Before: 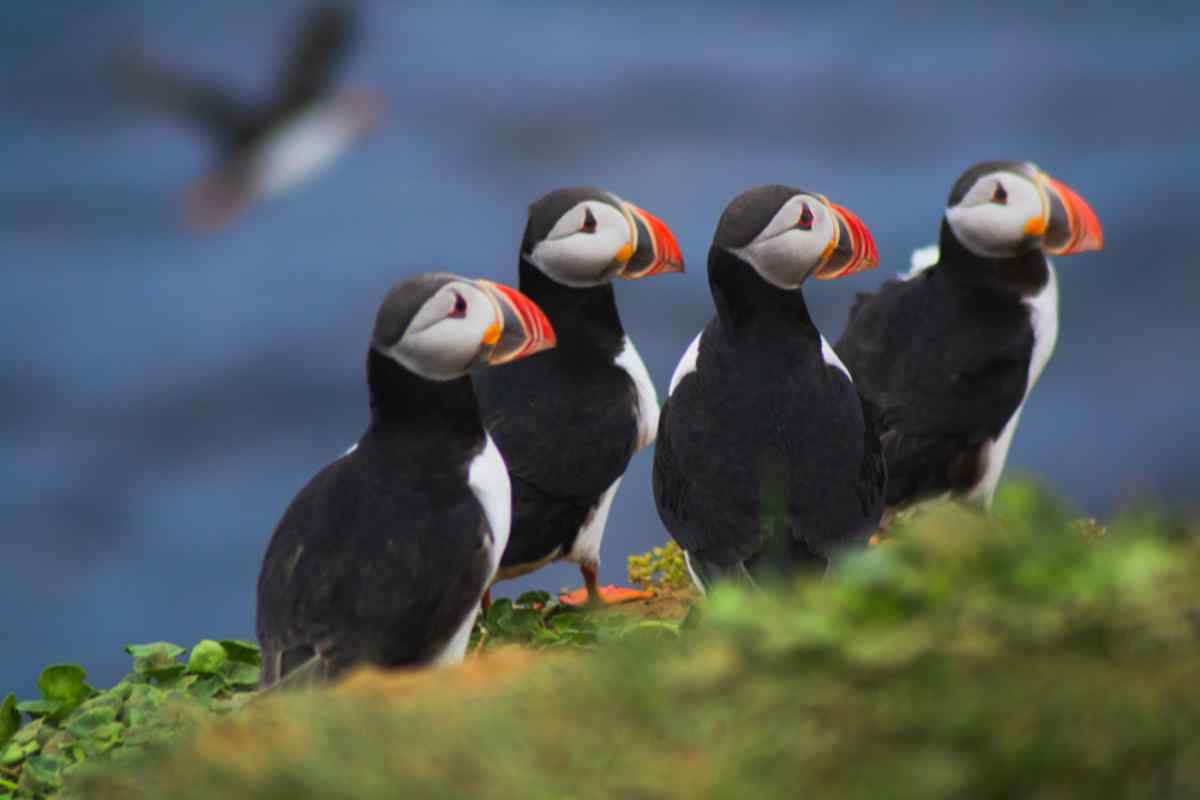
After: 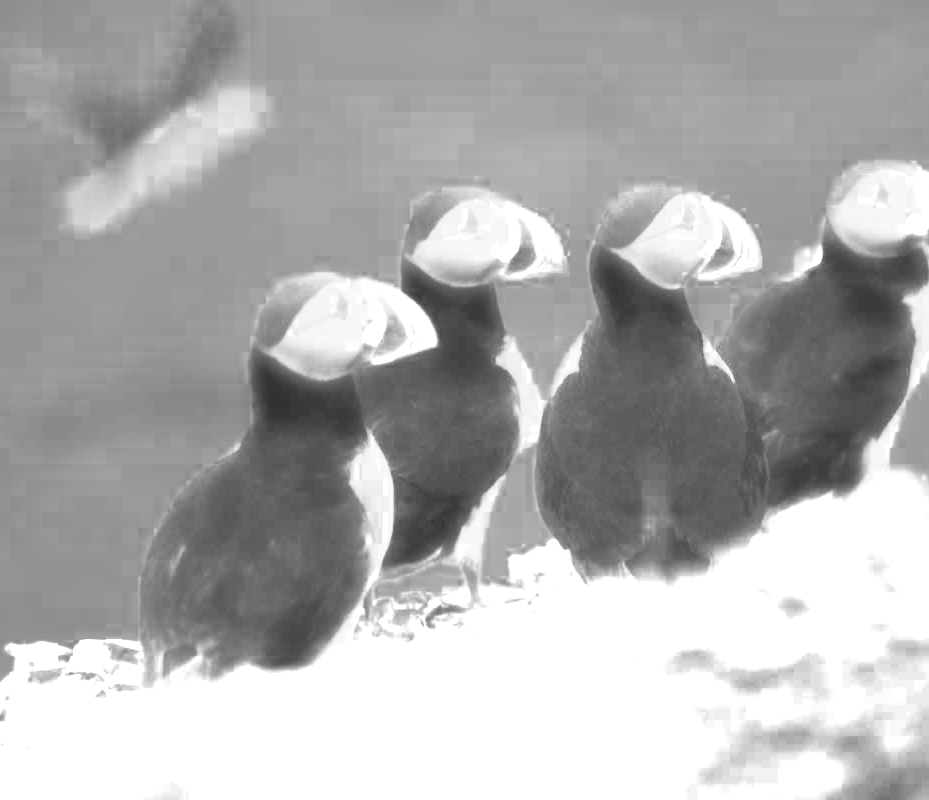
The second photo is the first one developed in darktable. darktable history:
color zones: curves: ch0 [(0, 0.554) (0.146, 0.662) (0.293, 0.86) (0.503, 0.774) (0.637, 0.106) (0.74, 0.072) (0.866, 0.488) (0.998, 0.569)]; ch1 [(0, 0) (0.143, 0) (0.286, 0) (0.429, 0) (0.571, 0) (0.714, 0) (0.857, 0)]
exposure: black level correction 0, exposure 0.6 EV, compensate highlight preservation false
crop: left 9.88%, right 12.664%
haze removal: strength -0.9, distance 0.225, compatibility mode true, adaptive false
tone curve: curves: ch0 [(0, 0.052) (0.207, 0.35) (0.392, 0.592) (0.54, 0.803) (0.725, 0.922) (0.99, 0.974)], color space Lab, independent channels, preserve colors none
